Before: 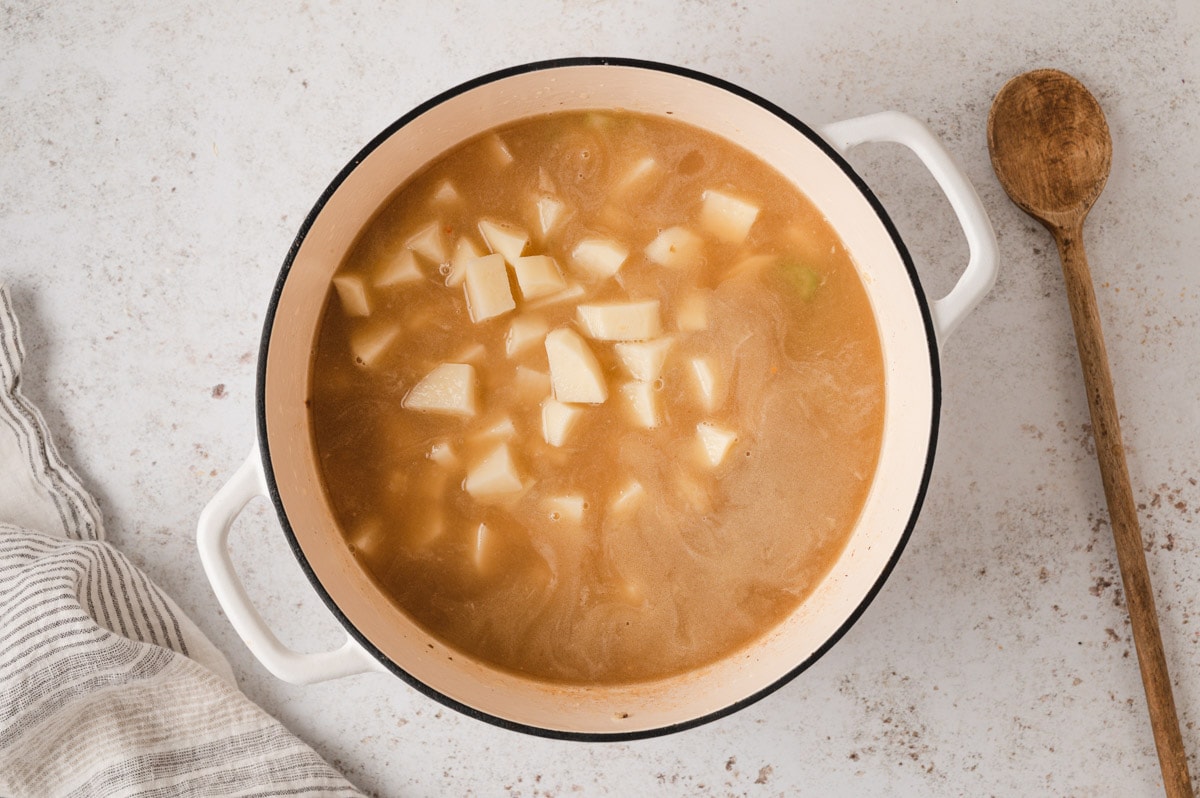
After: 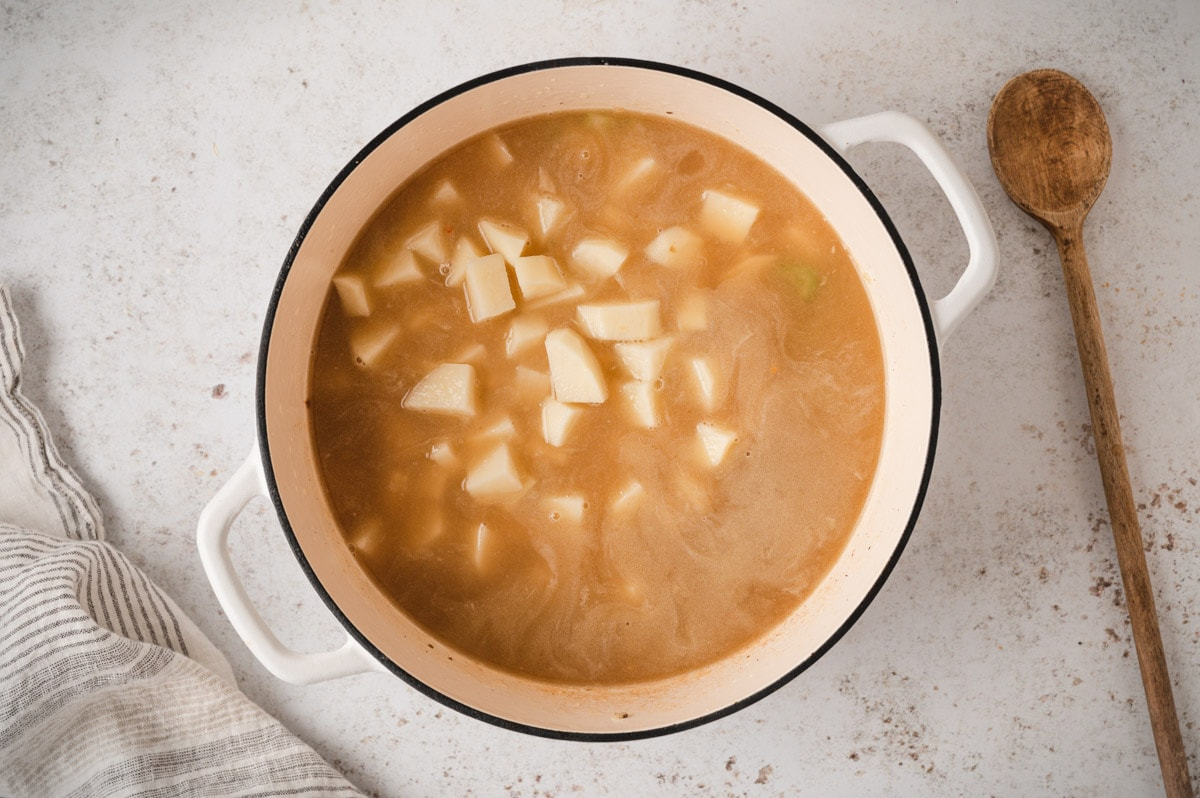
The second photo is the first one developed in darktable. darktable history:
vignetting: fall-off start 100.89%, width/height ratio 1.306
